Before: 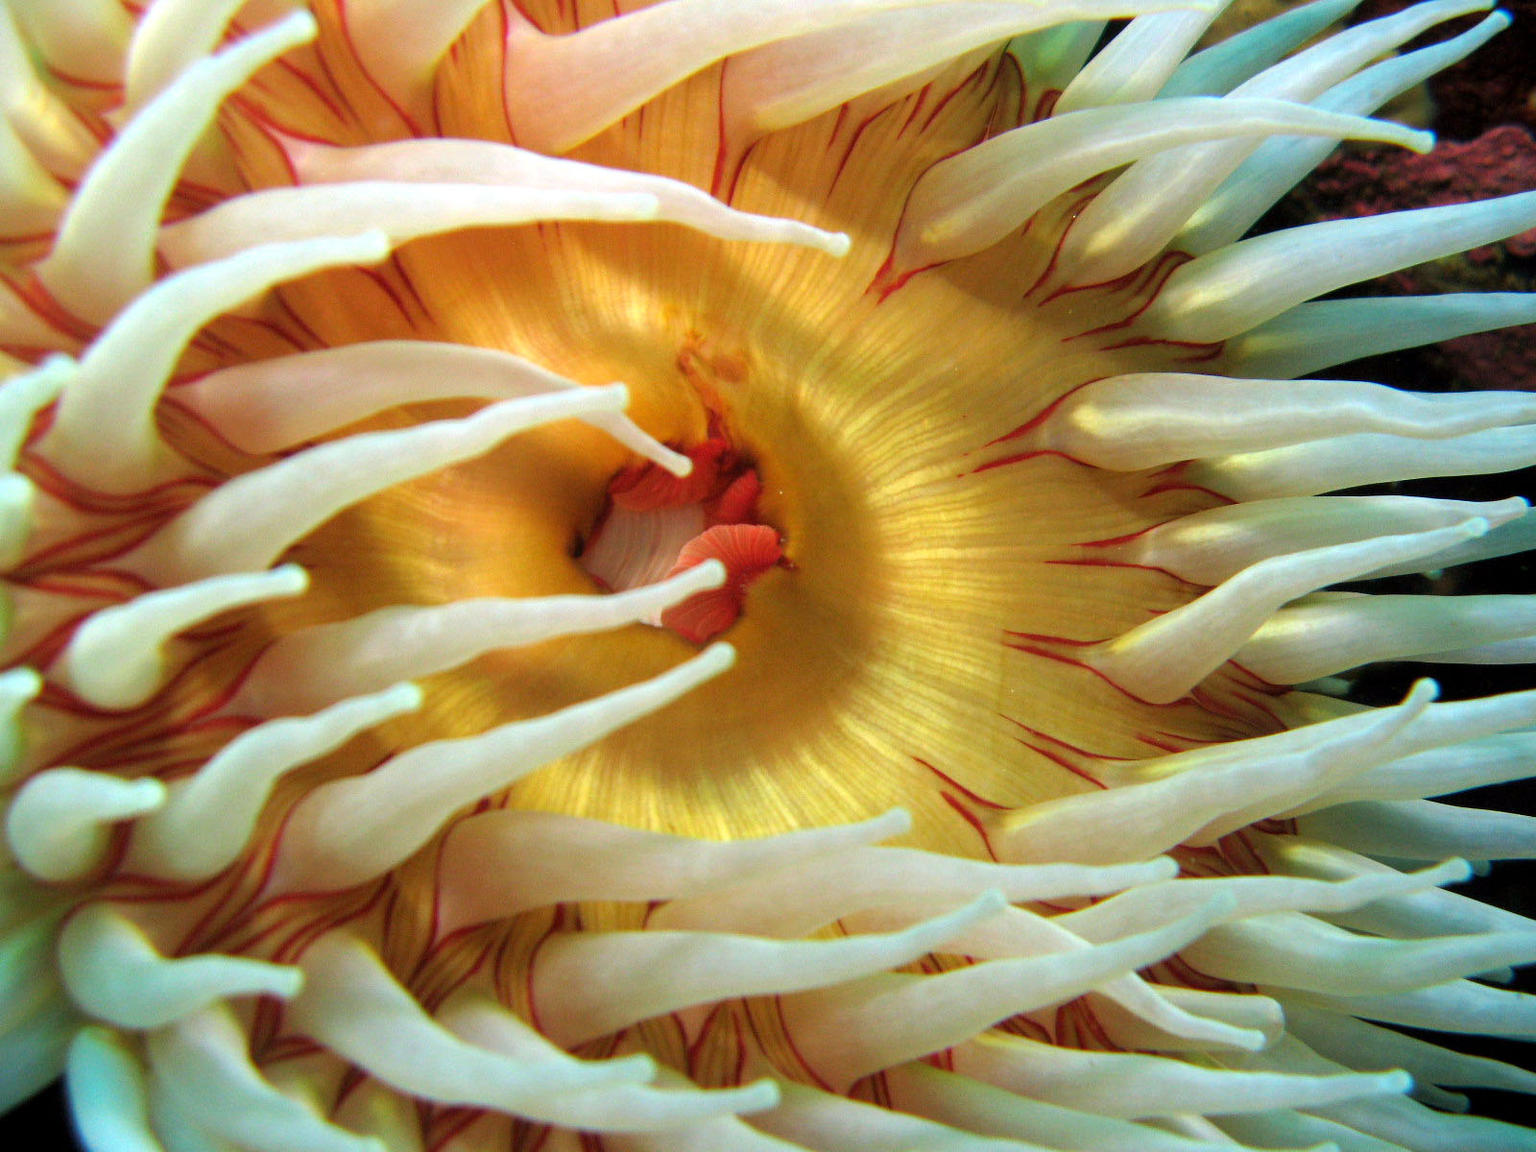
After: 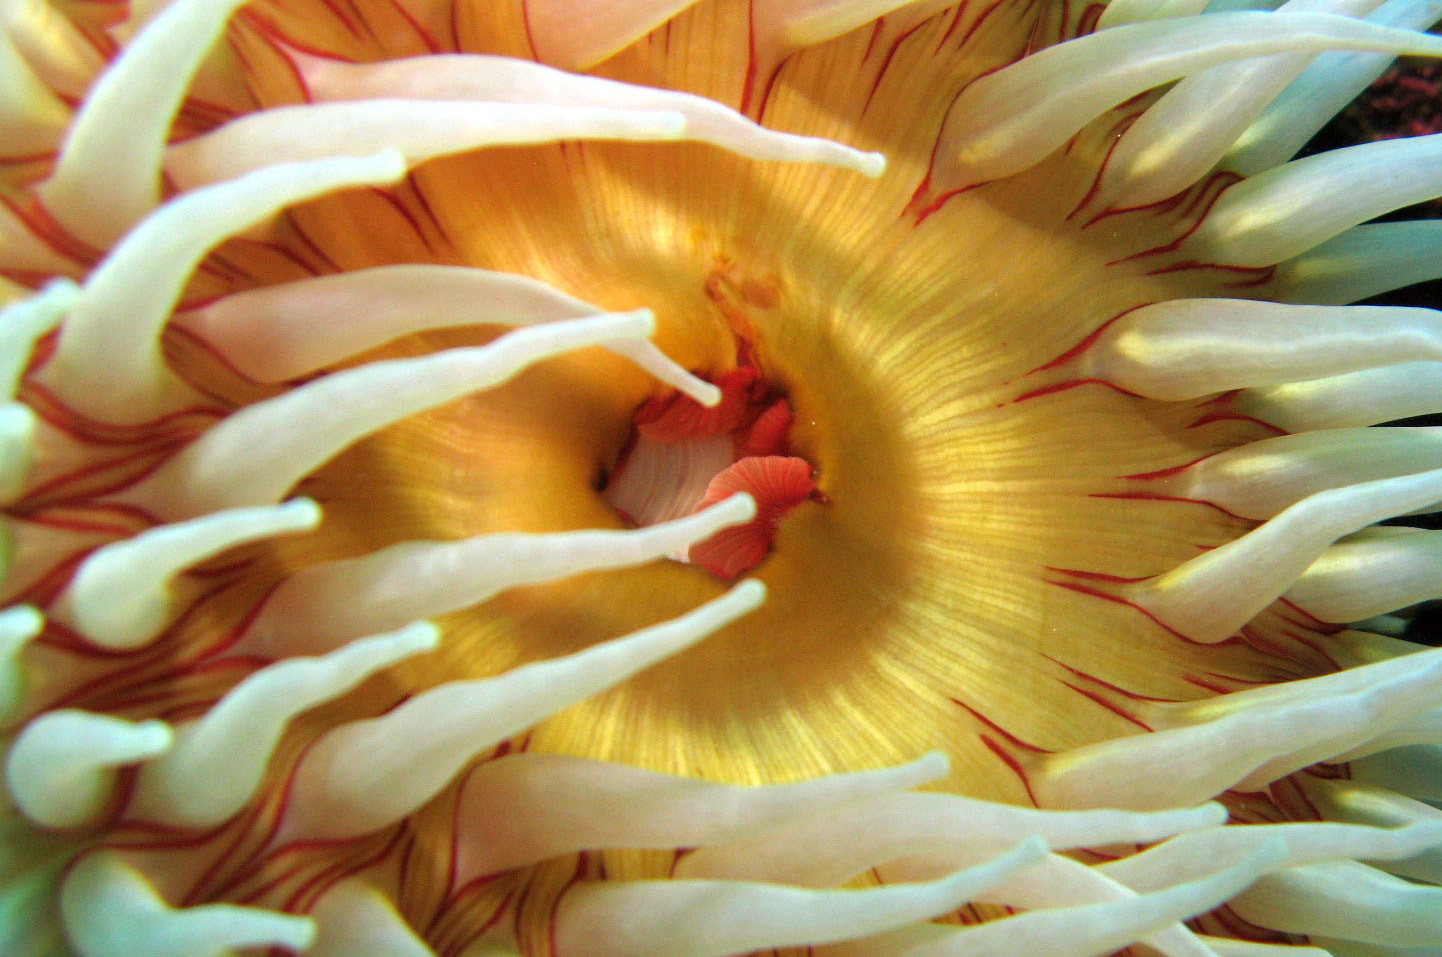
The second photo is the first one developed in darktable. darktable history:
crop: top 7.557%, right 9.822%, bottom 11.908%
